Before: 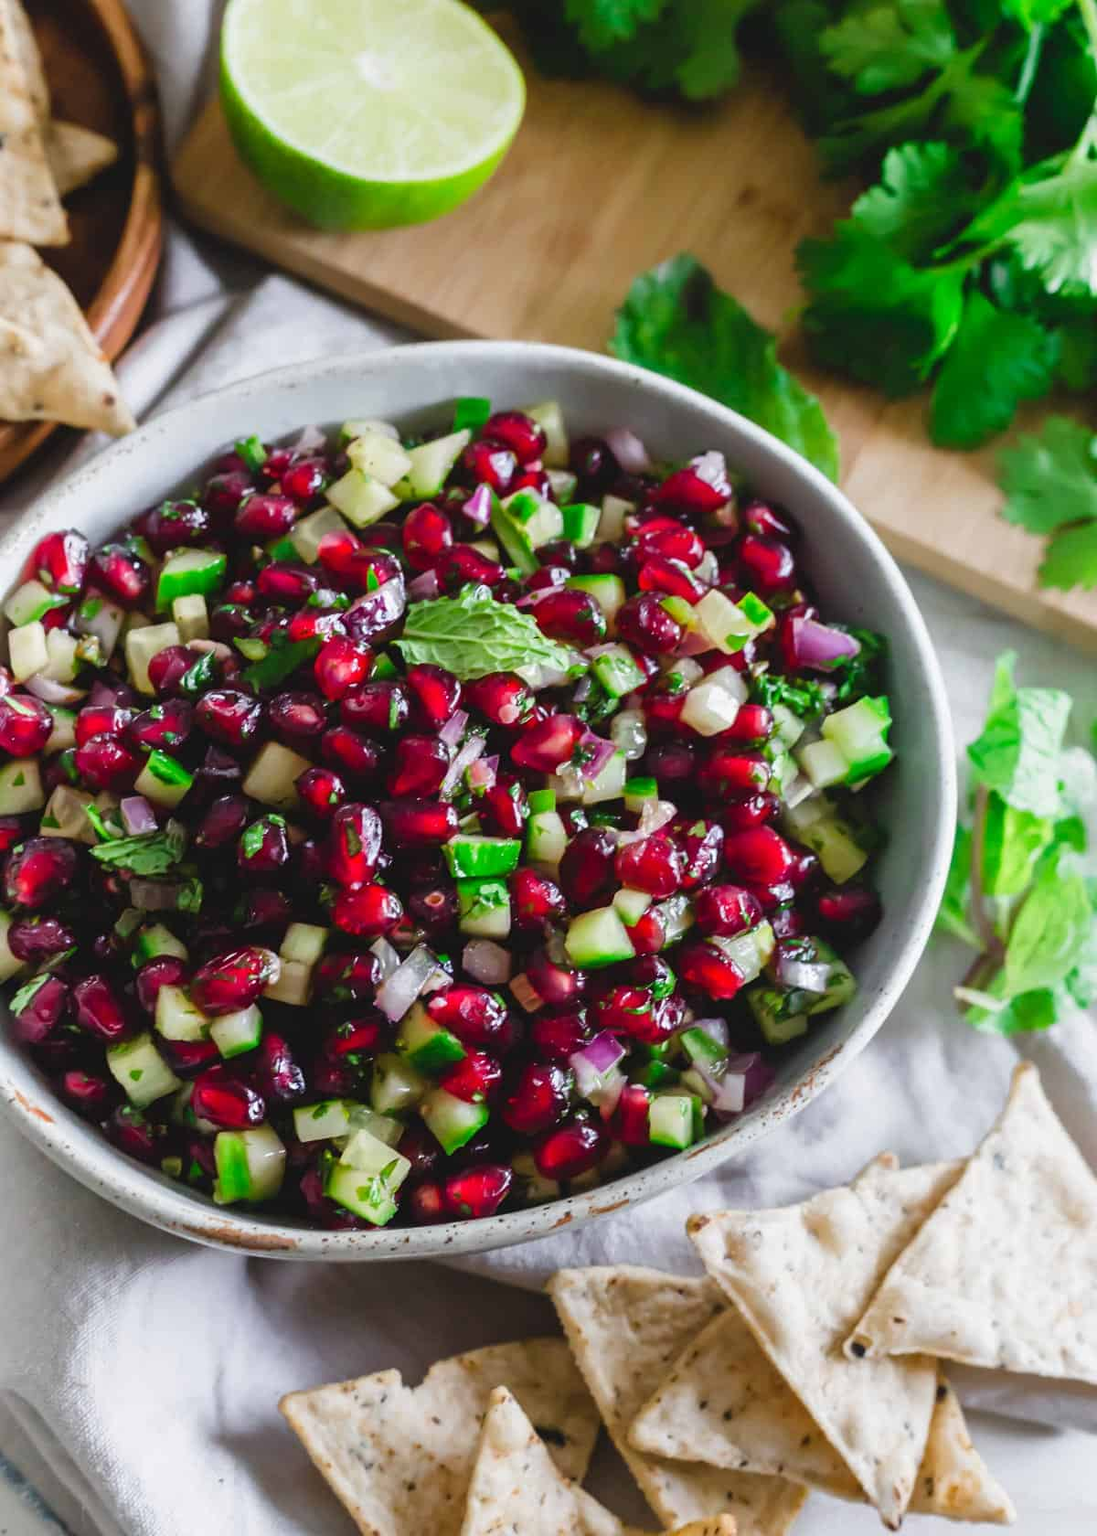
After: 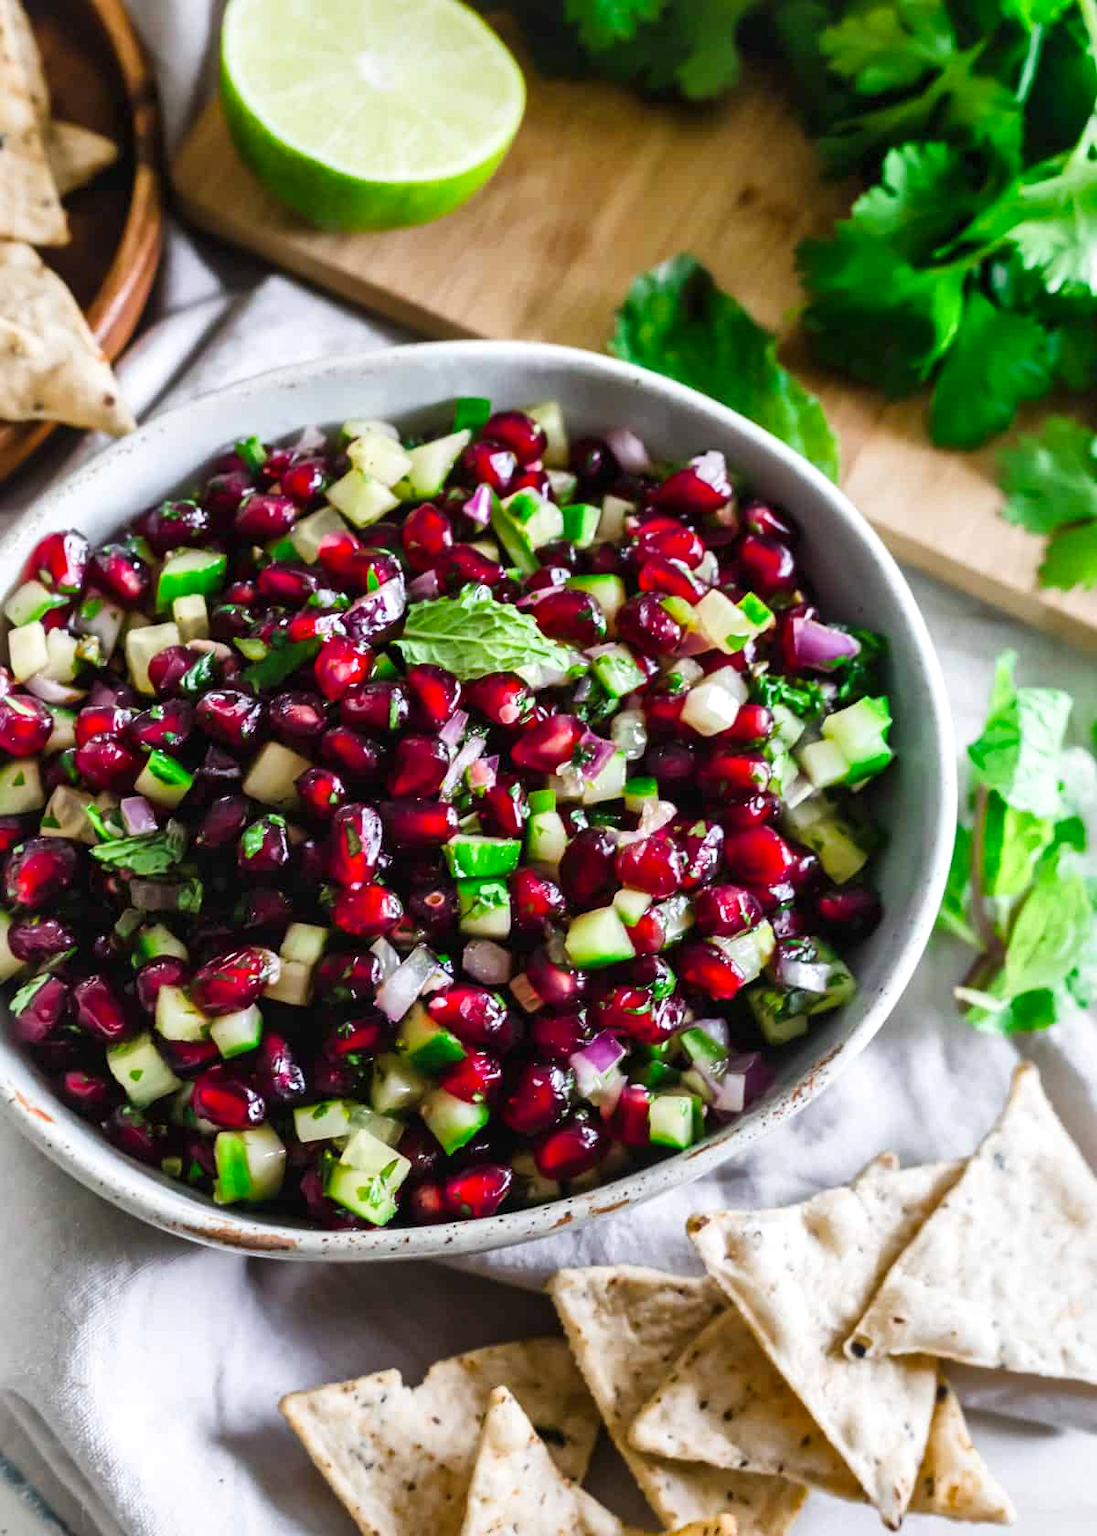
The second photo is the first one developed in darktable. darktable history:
contrast brightness saturation: contrast 0.15, brightness 0.05
color balance rgb: shadows fall-off 101%, linear chroma grading › mid-tones 7.63%, perceptual saturation grading › mid-tones 11.68%, mask middle-gray fulcrum 22.45%, global vibrance 10.11%, saturation formula JzAzBz (2021)
local contrast: mode bilateral grid, contrast 25, coarseness 60, detail 151%, midtone range 0.2
